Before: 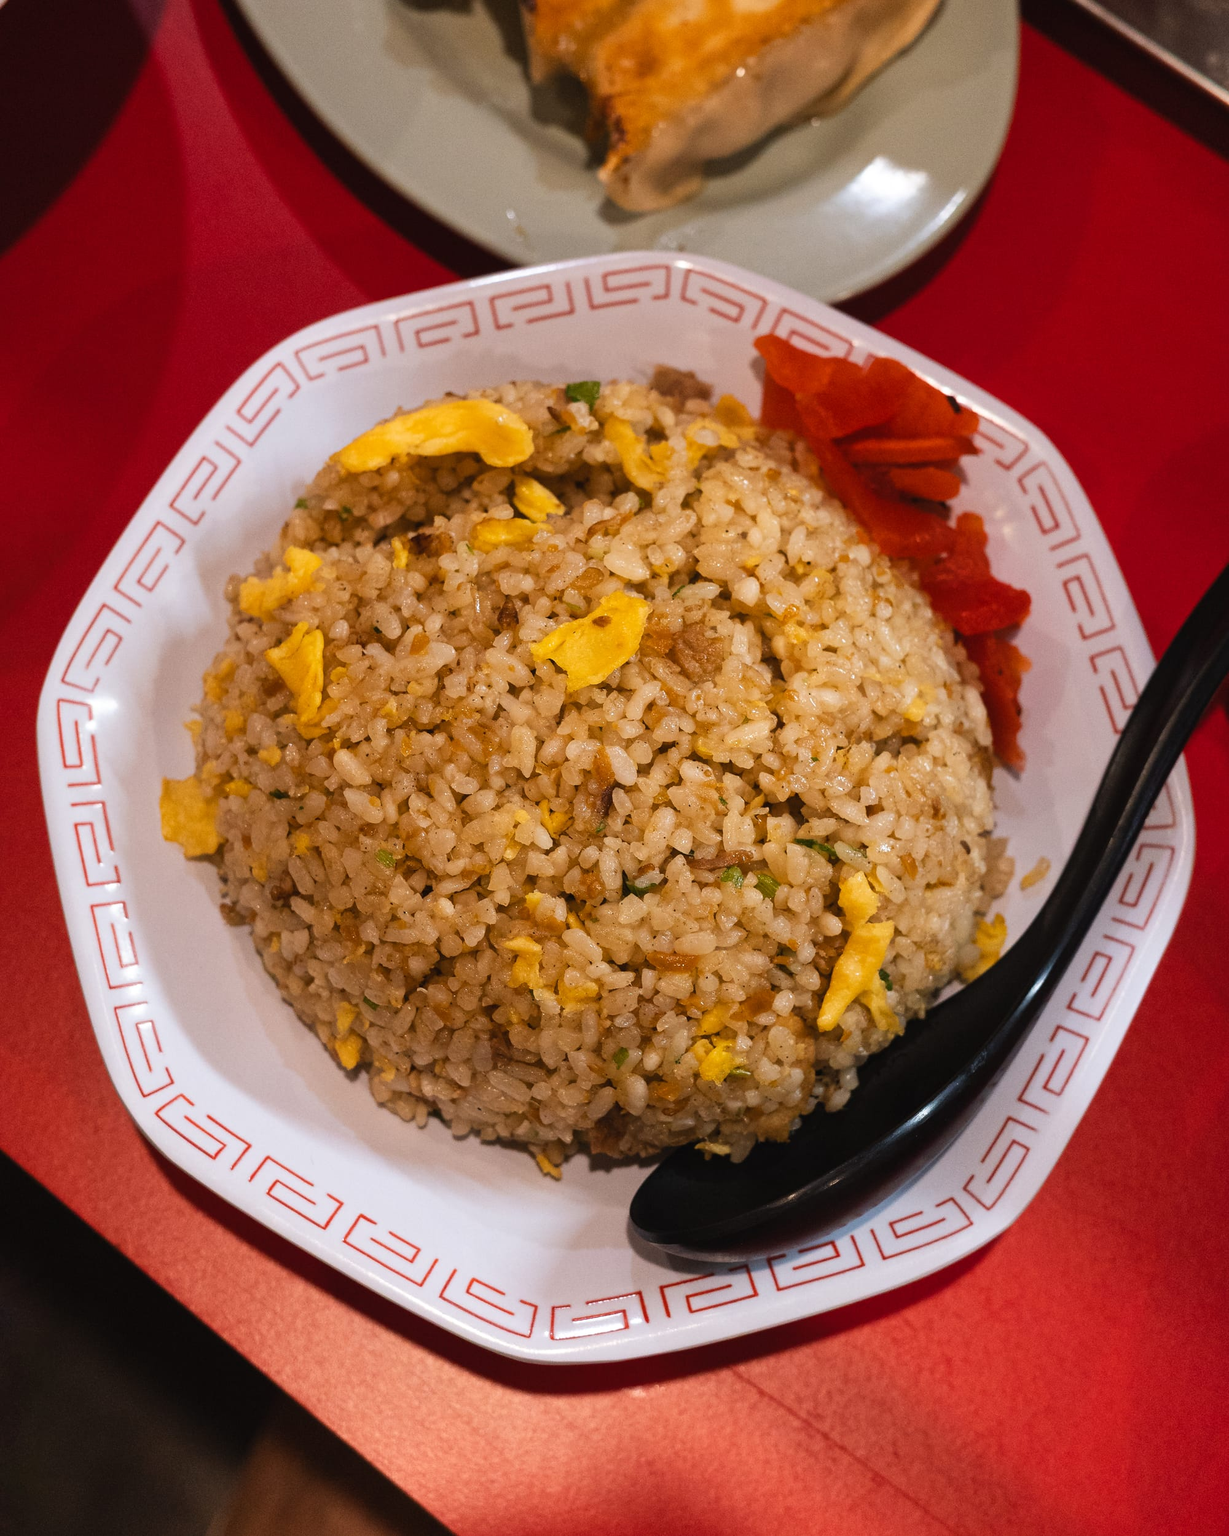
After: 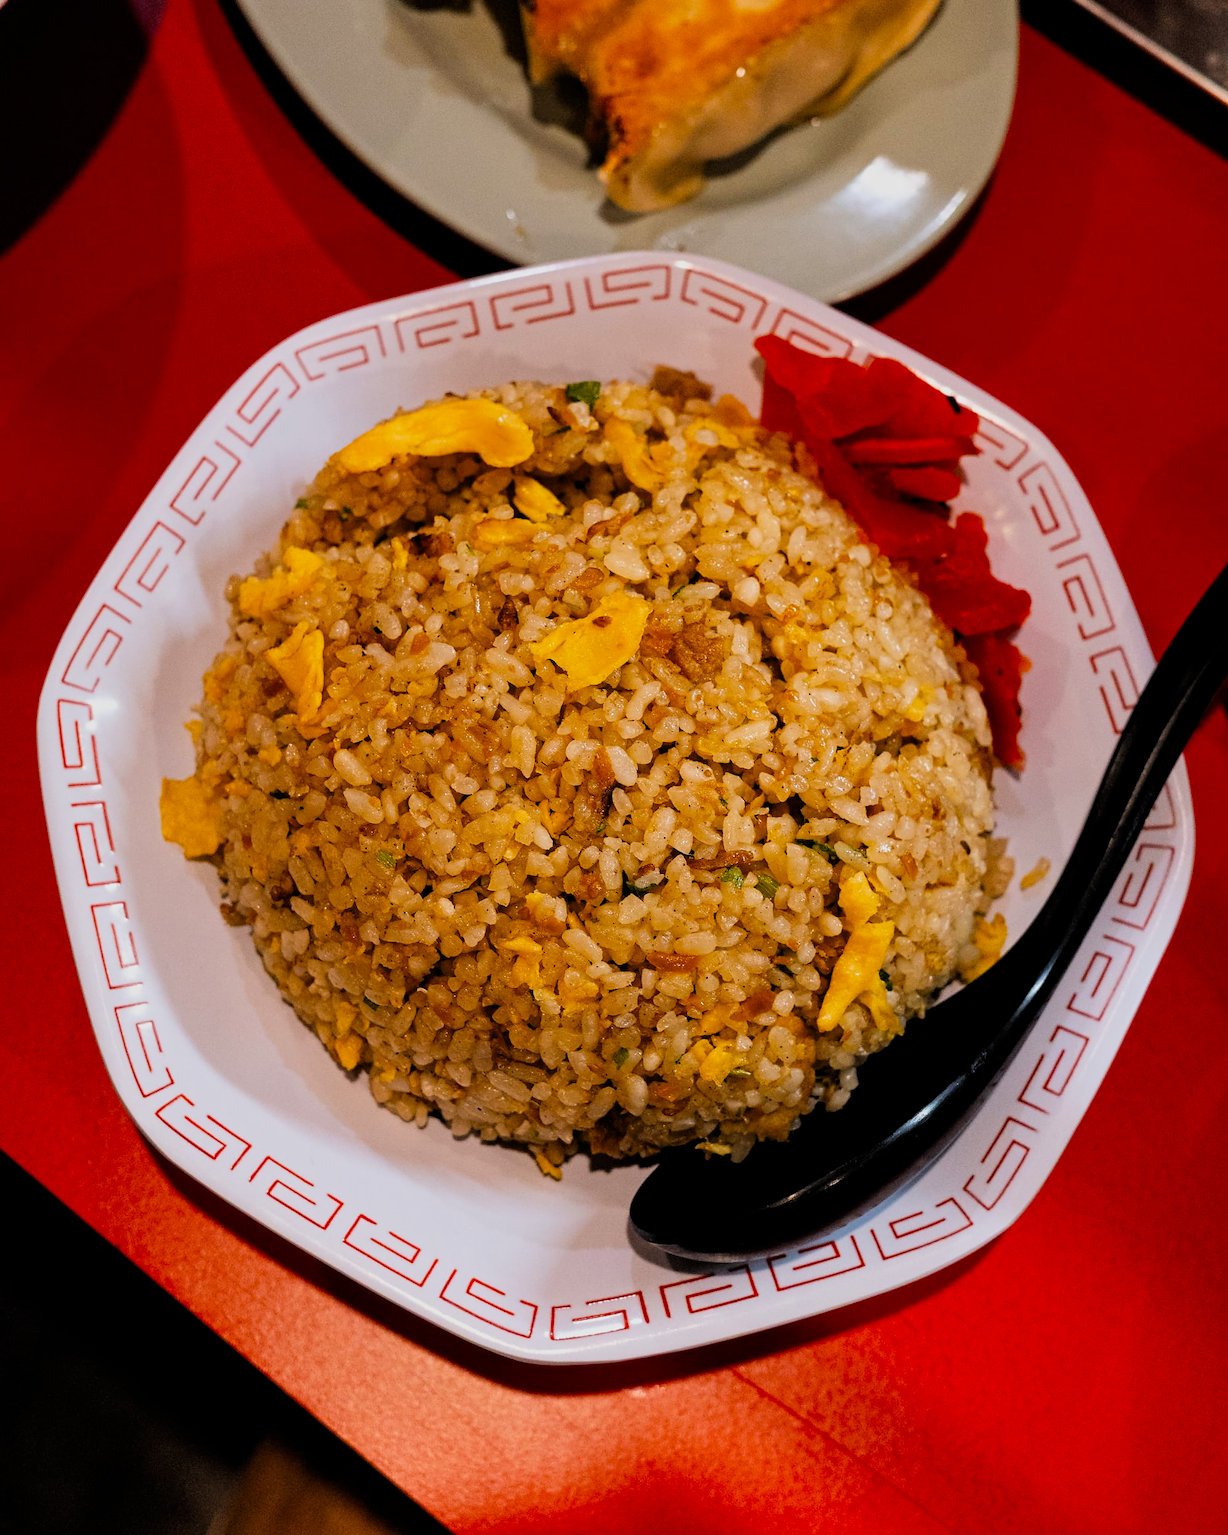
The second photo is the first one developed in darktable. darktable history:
filmic rgb: black relative exposure -7.75 EV, white relative exposure 4.4 EV, threshold 3 EV, target black luminance 0%, hardness 3.76, latitude 50.51%, contrast 1.074, highlights saturation mix 10%, shadows ↔ highlights balance -0.22%, color science v4 (2020), enable highlight reconstruction true
contrast equalizer: octaves 7, y [[0.509, 0.514, 0.523, 0.542, 0.578, 0.603], [0.5 ×6], [0.509, 0.514, 0.523, 0.542, 0.578, 0.603], [0.001, 0.002, 0.003, 0.005, 0.01, 0.013], [0.001, 0.002, 0.003, 0.005, 0.01, 0.013]]
